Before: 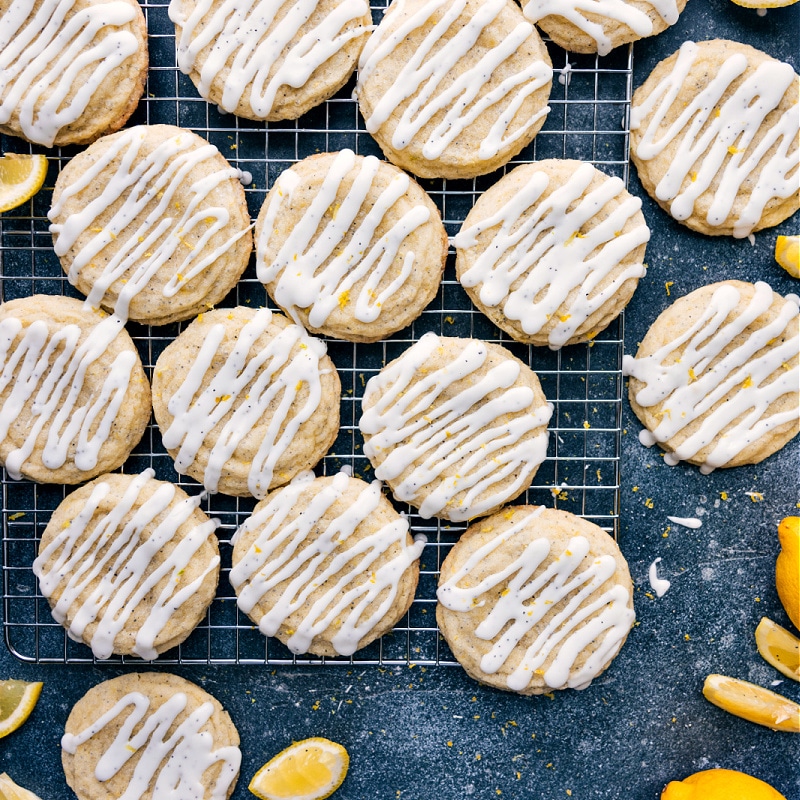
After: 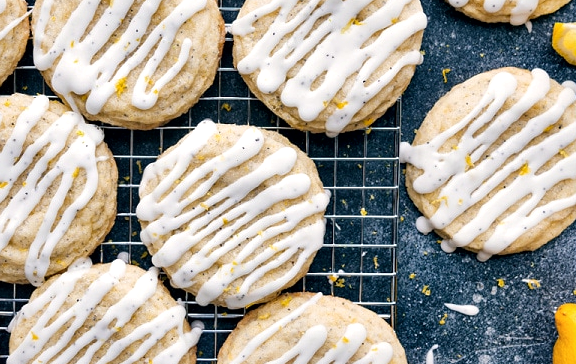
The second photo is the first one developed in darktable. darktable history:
crop and rotate: left 27.889%, top 26.789%, bottom 27.658%
local contrast: mode bilateral grid, contrast 20, coarseness 51, detail 172%, midtone range 0.2
